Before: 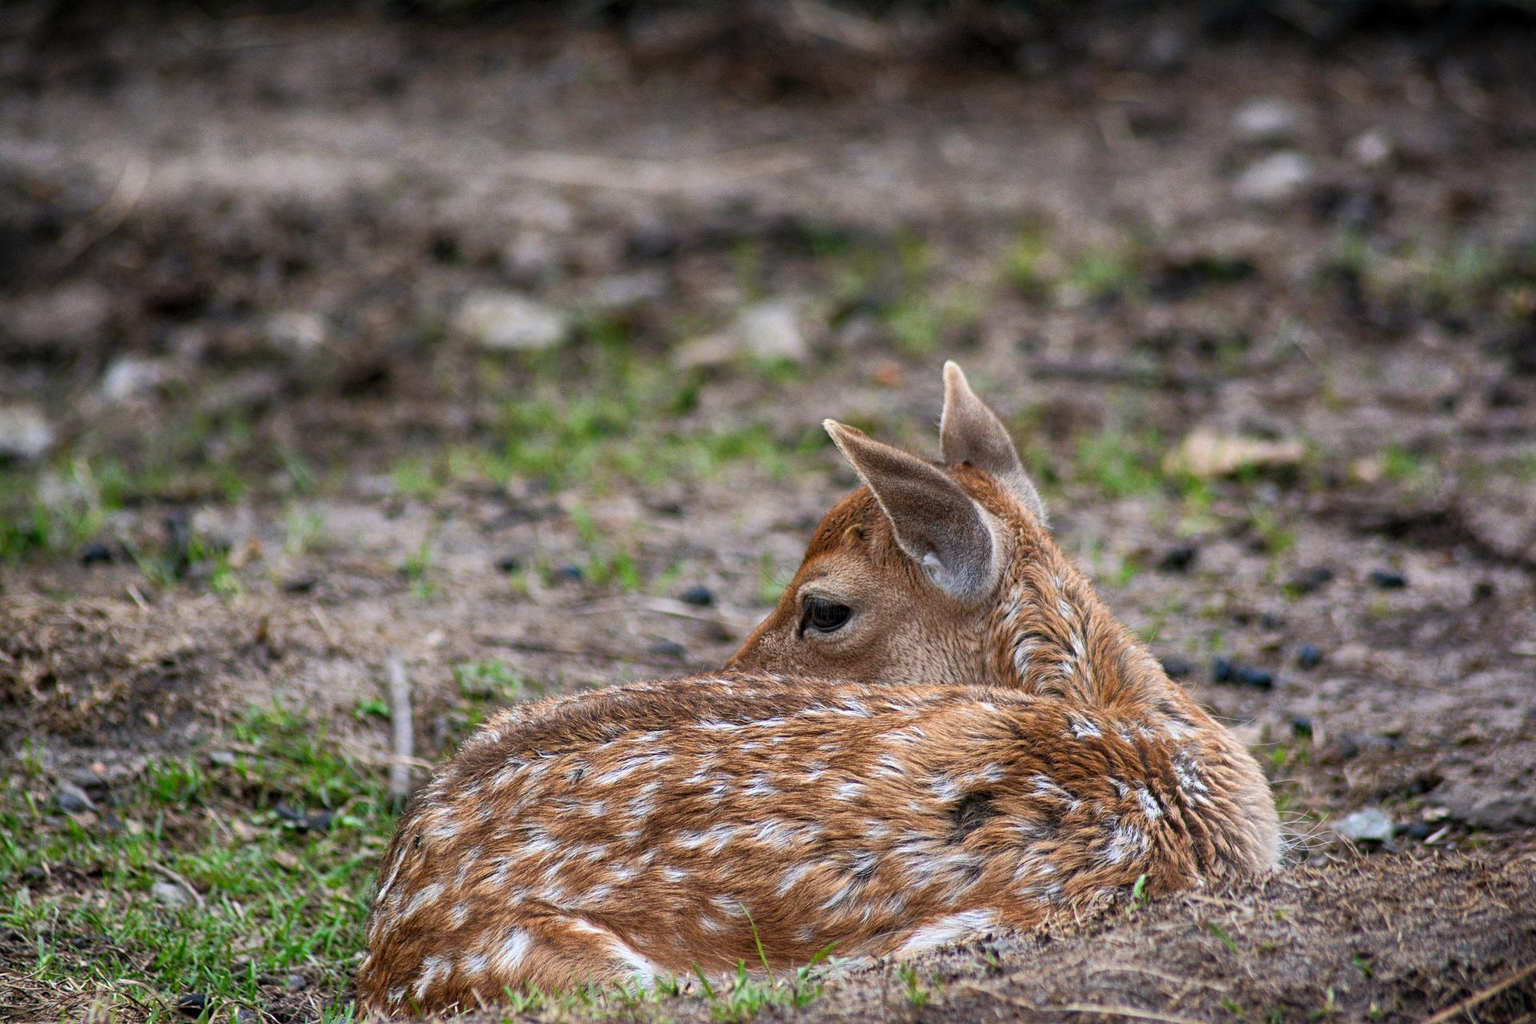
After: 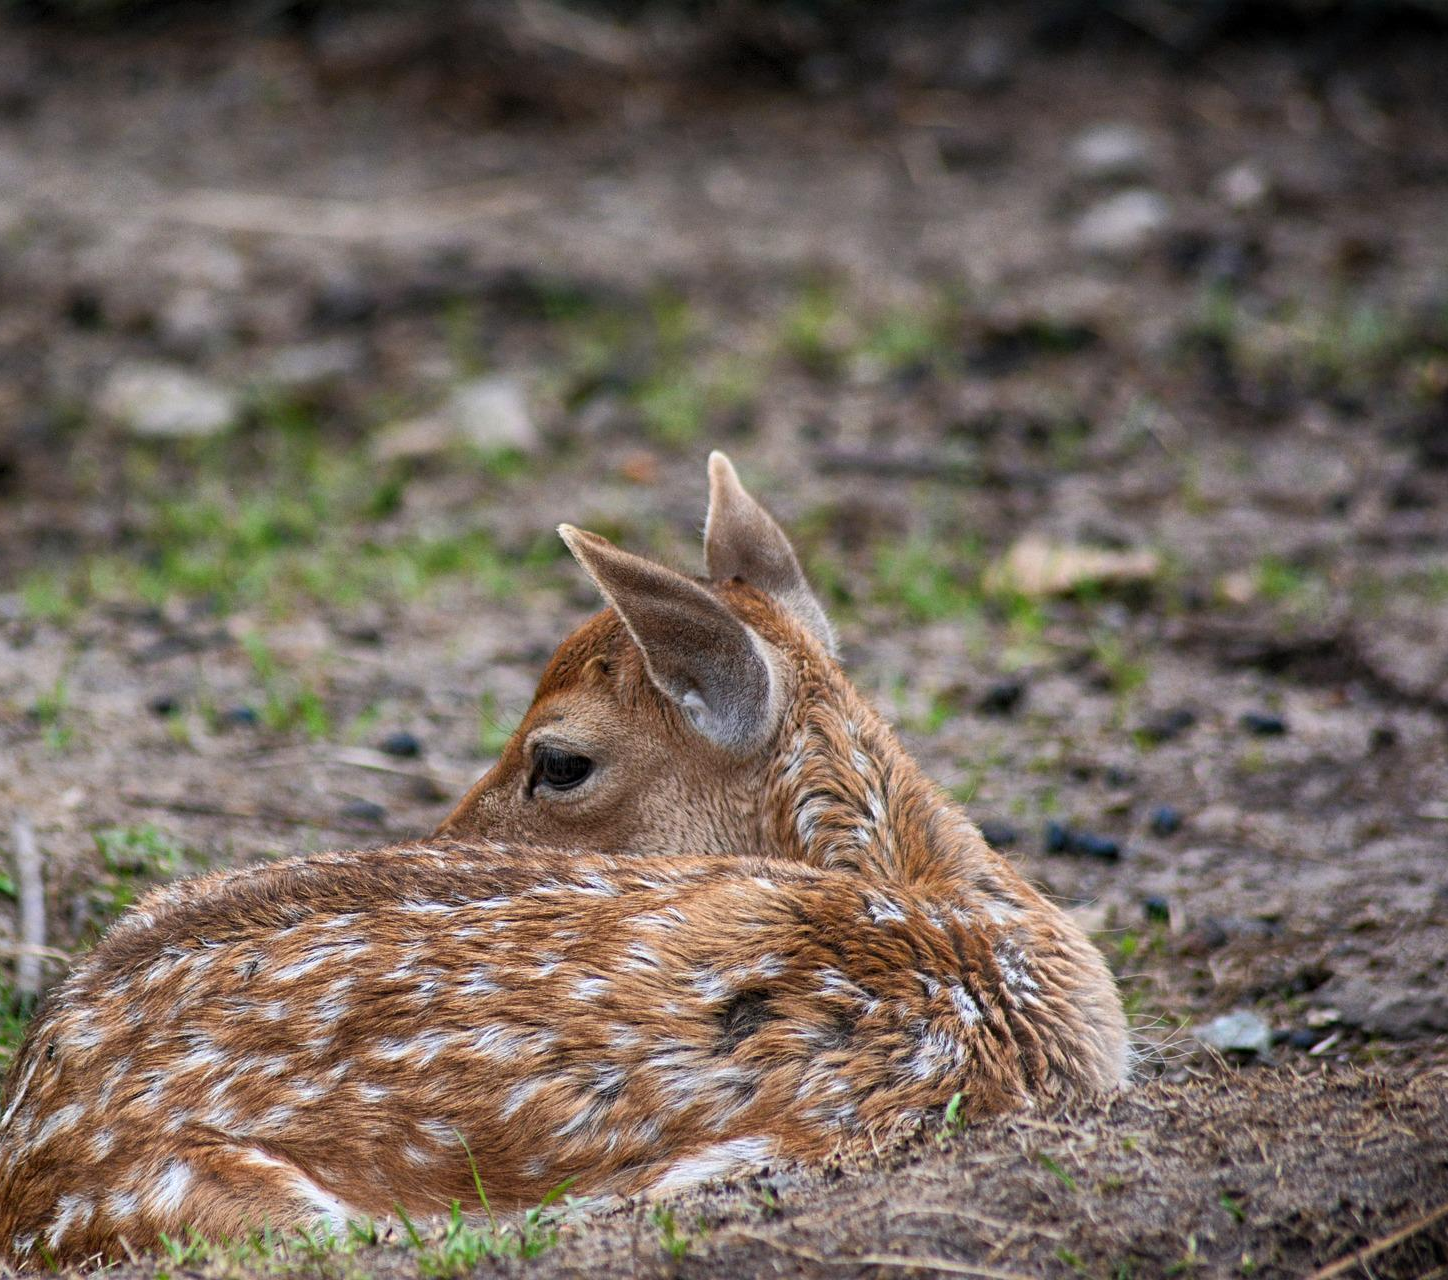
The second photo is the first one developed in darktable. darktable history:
crop and rotate: left 24.562%
